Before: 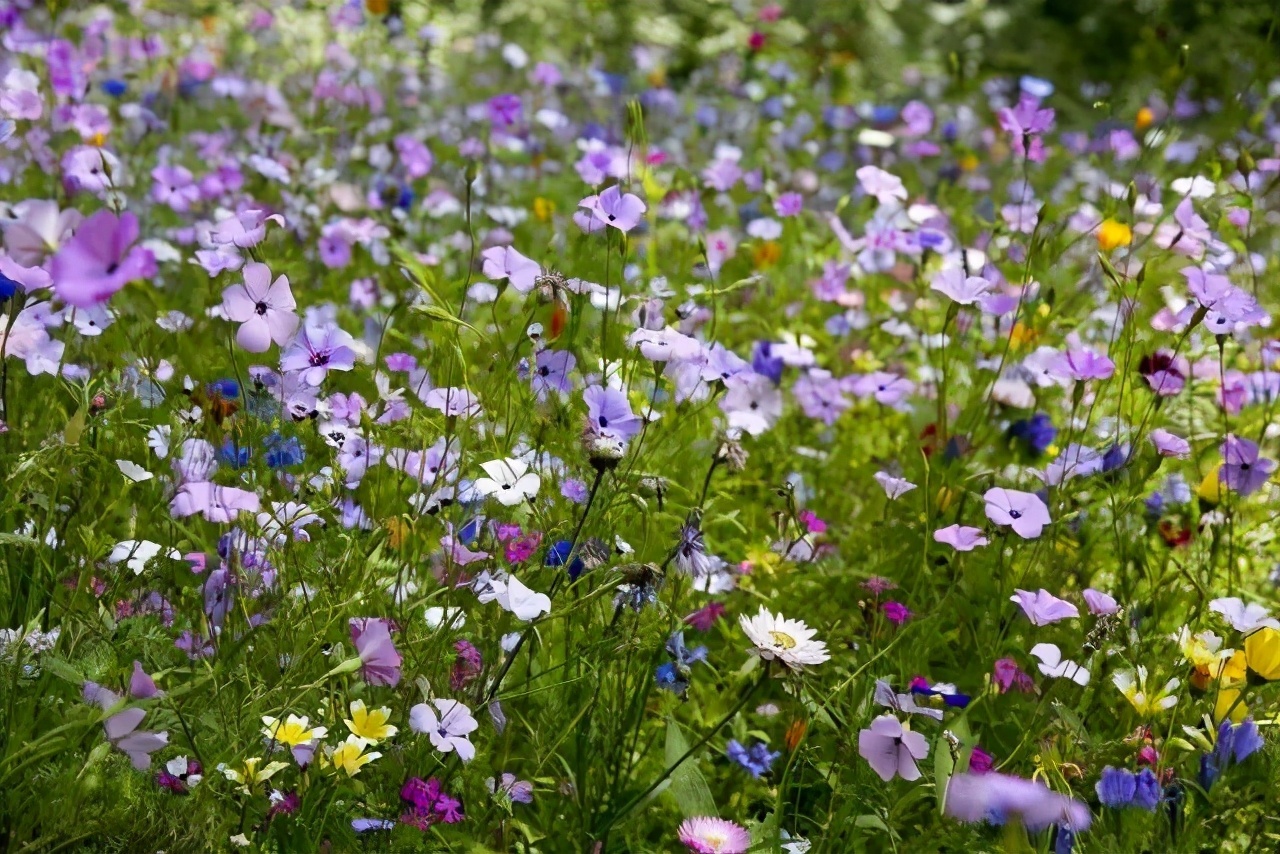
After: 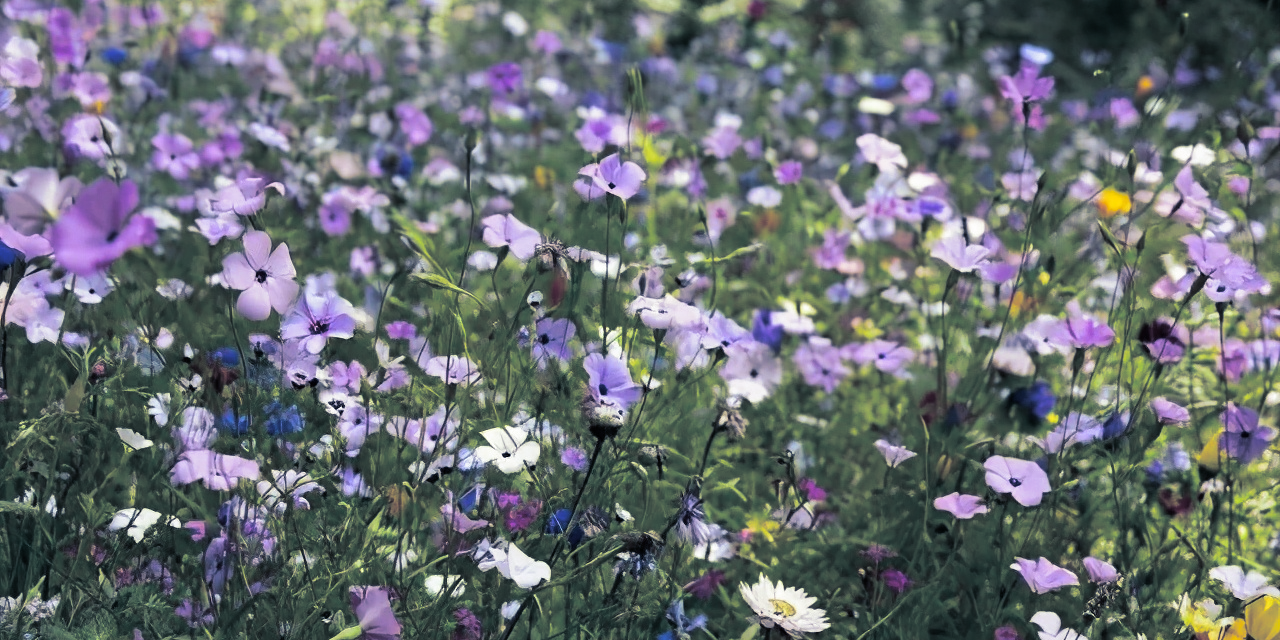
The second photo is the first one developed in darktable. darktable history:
crop: top 3.857%, bottom 21.132%
split-toning: shadows › hue 230.4°
color zones: curves: ch0 [(0.068, 0.464) (0.25, 0.5) (0.48, 0.508) (0.75, 0.536) (0.886, 0.476) (0.967, 0.456)]; ch1 [(0.066, 0.456) (0.25, 0.5) (0.616, 0.508) (0.746, 0.56) (0.934, 0.444)]
